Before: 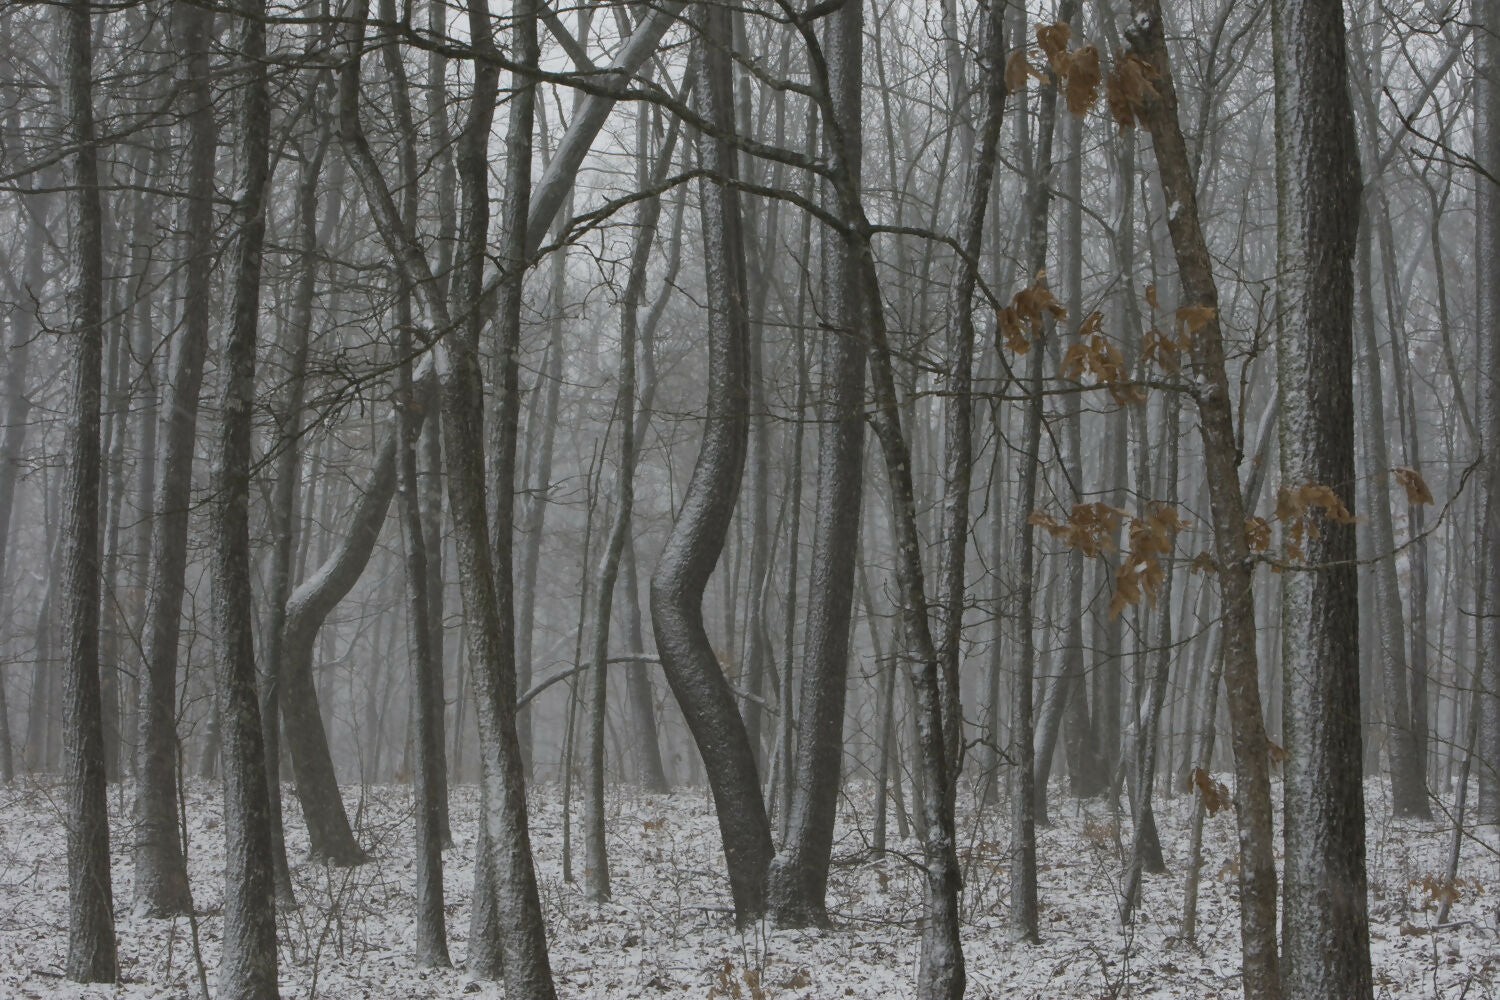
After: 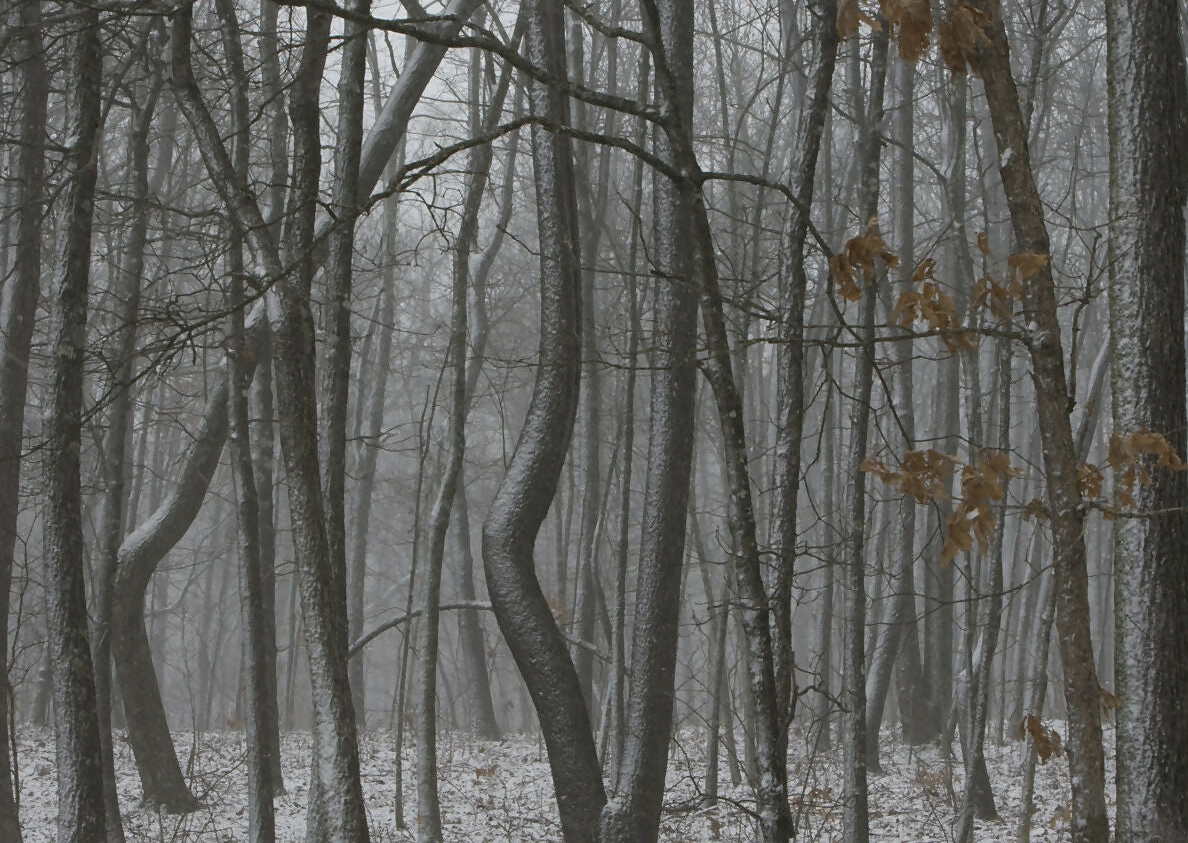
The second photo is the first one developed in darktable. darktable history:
sharpen: amount 0.2
crop: left 11.225%, top 5.381%, right 9.565%, bottom 10.314%
